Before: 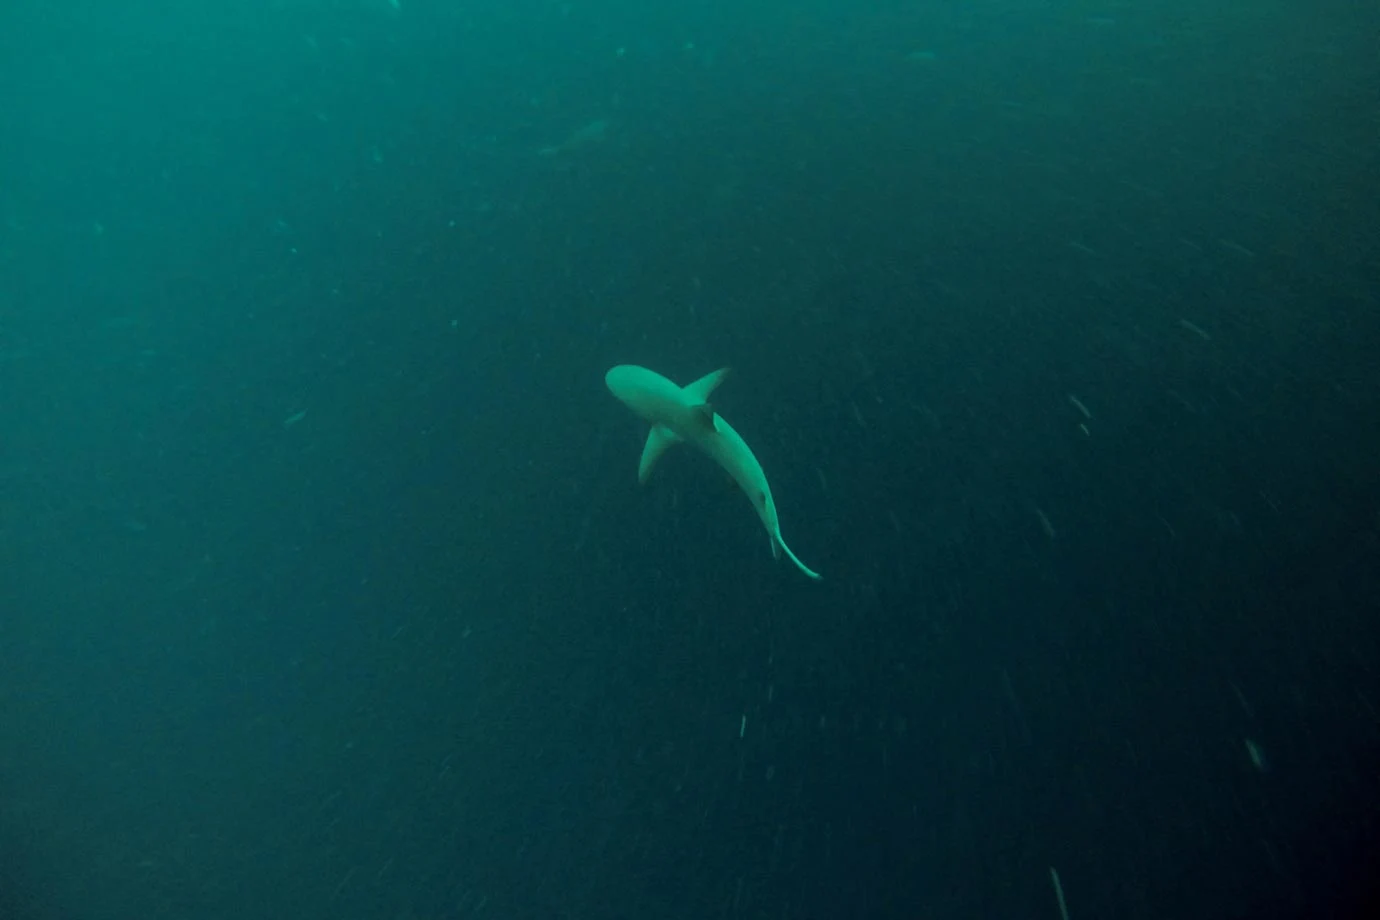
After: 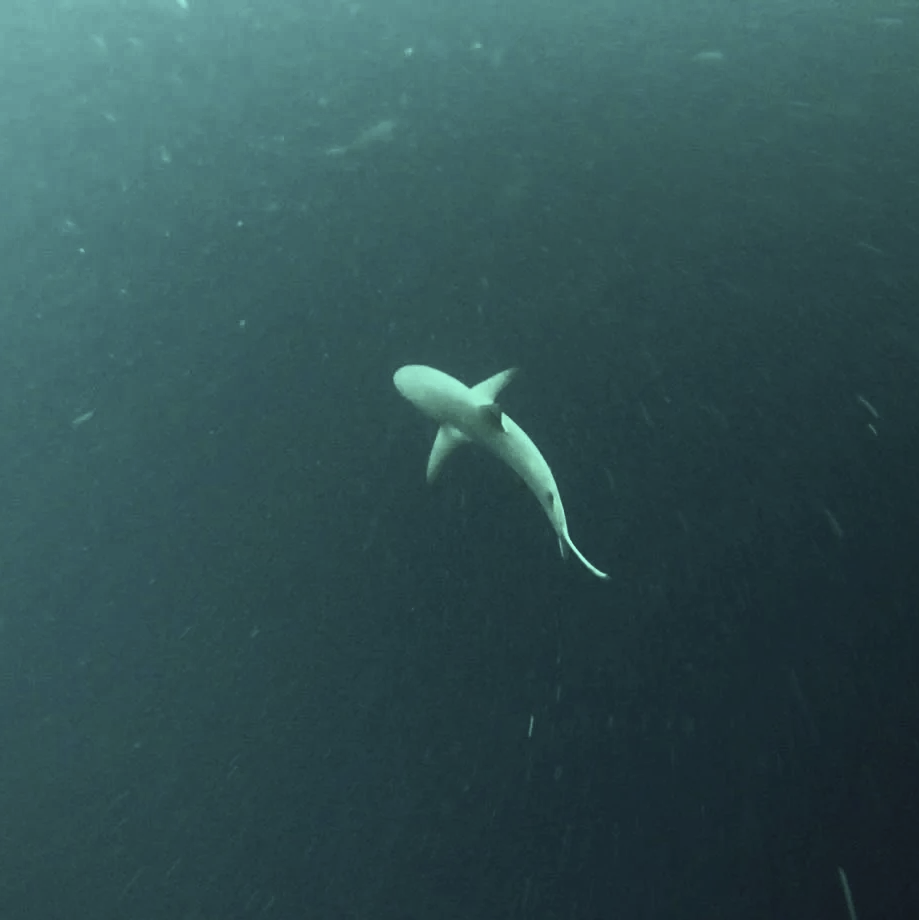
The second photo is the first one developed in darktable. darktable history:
crop: left 15.419%, right 17.914%
contrast brightness saturation: contrast 0.57, brightness 0.57, saturation -0.34
sharpen: amount 0.2
